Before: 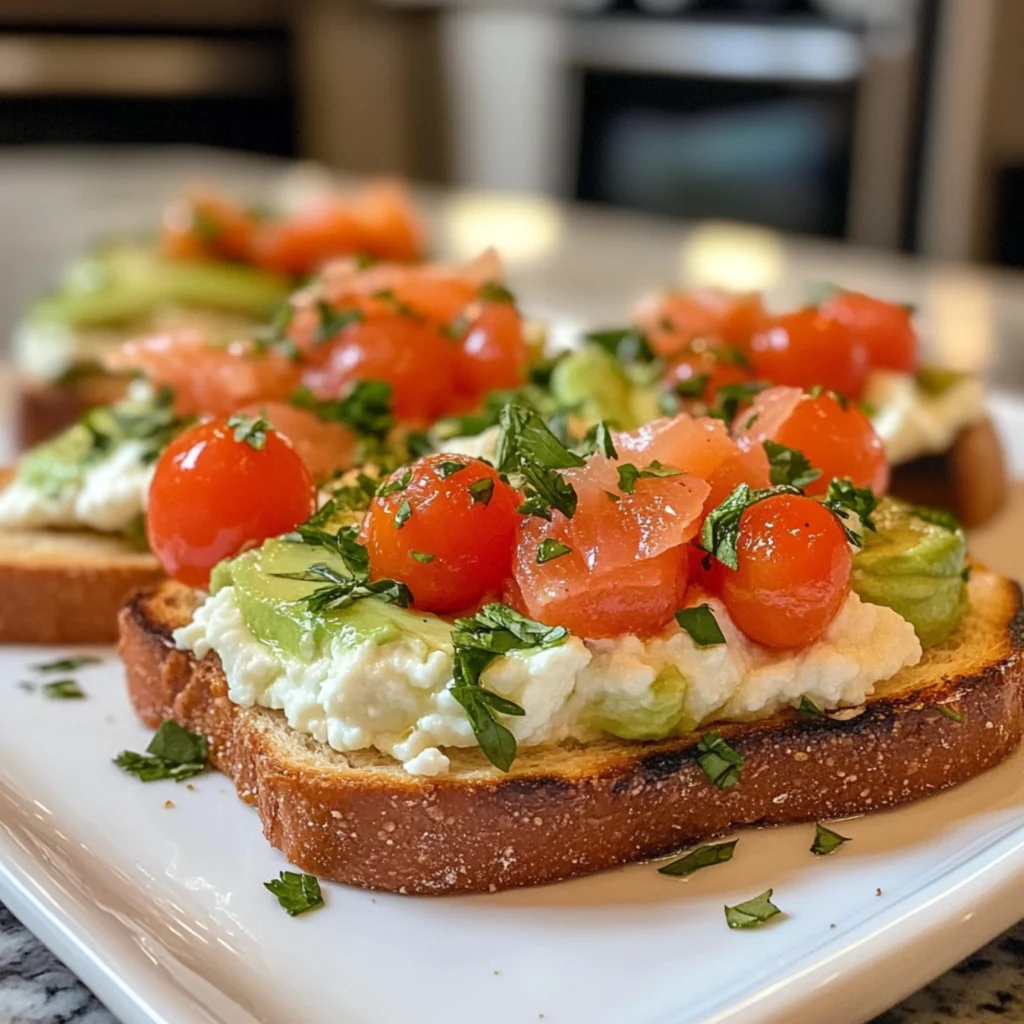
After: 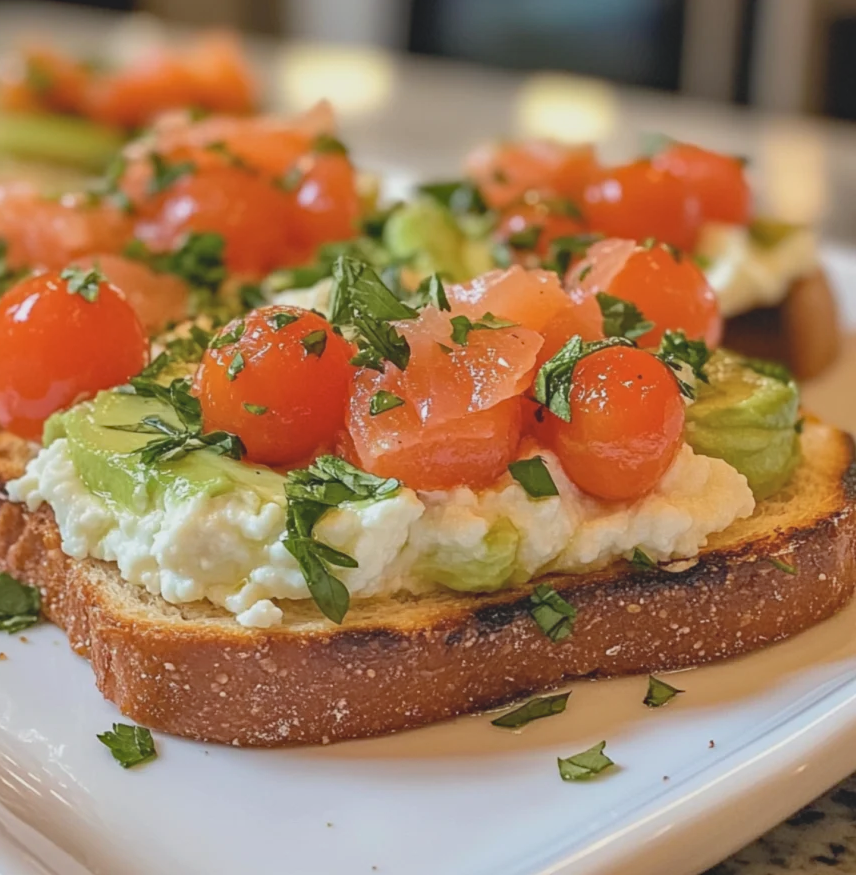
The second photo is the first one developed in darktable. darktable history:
crop: left 16.389%, top 14.528%
contrast brightness saturation: contrast -0.159, brightness 0.045, saturation -0.138
shadows and highlights: shadows 24.86, highlights -25.64
haze removal: adaptive false
